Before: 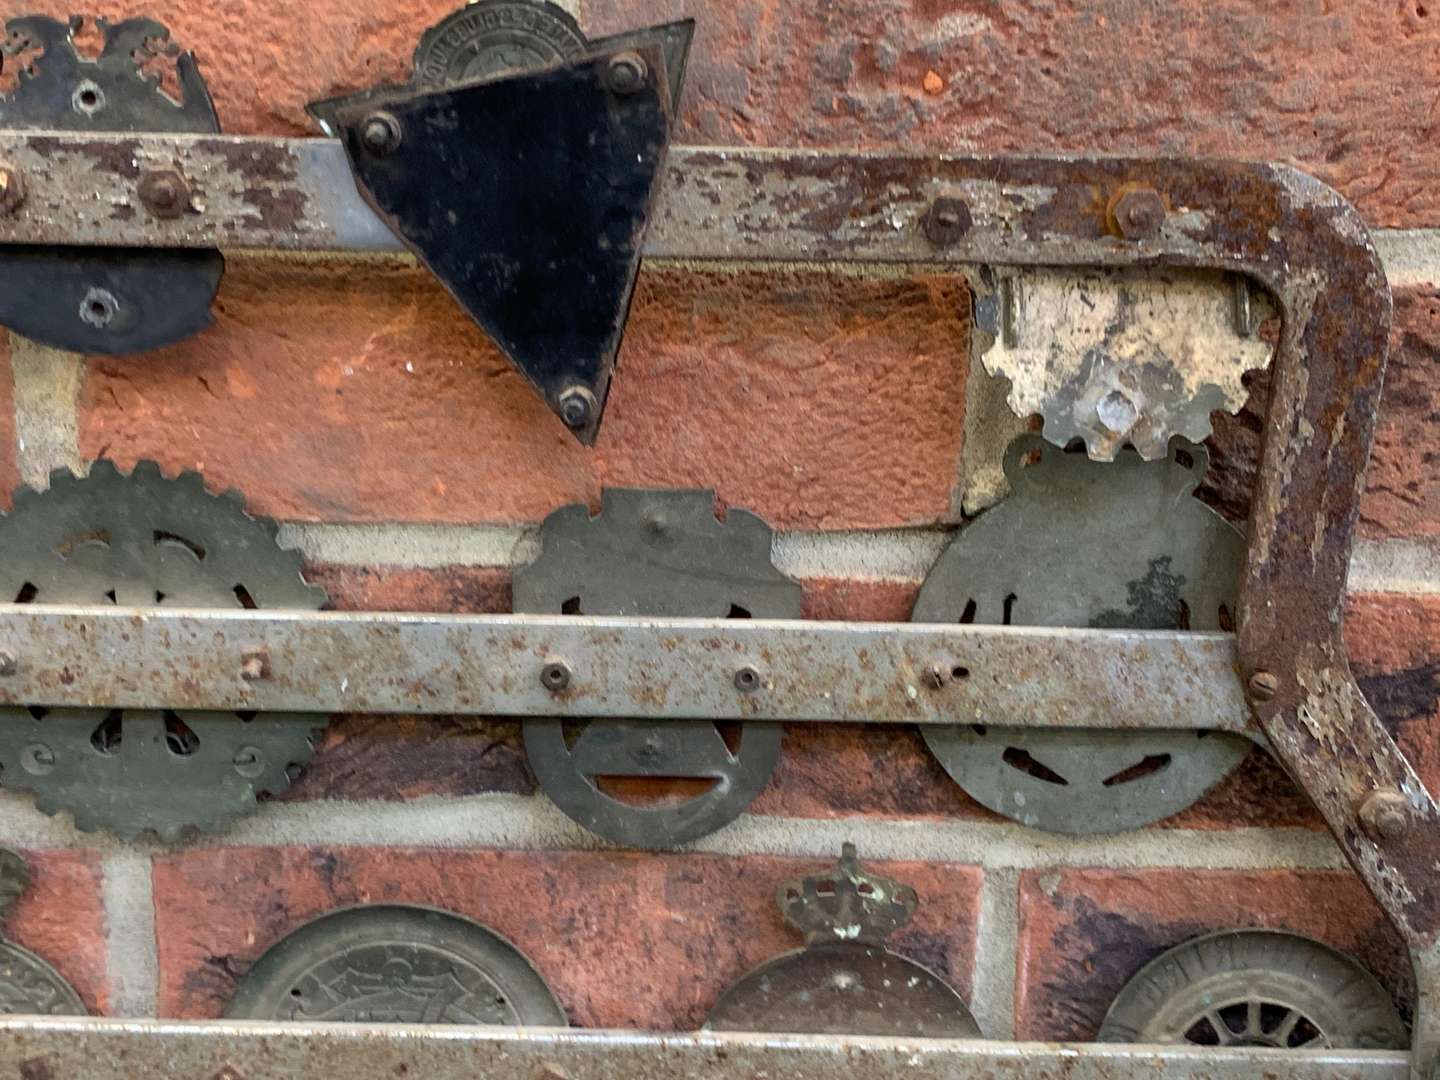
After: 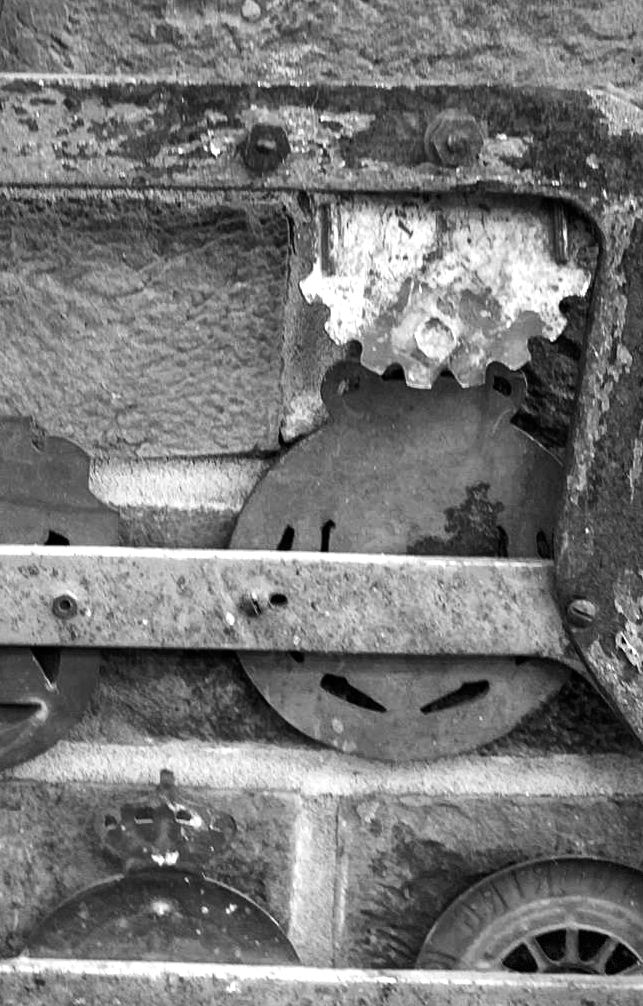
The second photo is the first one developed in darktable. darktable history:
tone equalizer: -8 EV -0.756 EV, -7 EV -0.676 EV, -6 EV -0.579 EV, -5 EV -0.369 EV, -3 EV 0.404 EV, -2 EV 0.6 EV, -1 EV 0.684 EV, +0 EV 0.779 EV, edges refinement/feathering 500, mask exposure compensation -1.57 EV, preserve details no
color correction: highlights a* 1.12, highlights b* 23.57, shadows a* 15.9, shadows b* 24.36
vignetting: fall-off radius 62.63%, dithering 8-bit output
color zones: curves: ch1 [(0, -0.394) (0.143, -0.394) (0.286, -0.394) (0.429, -0.392) (0.571, -0.391) (0.714, -0.391) (0.857, -0.391) (1, -0.394)]
crop: left 47.37%, top 6.769%, right 7.92%
